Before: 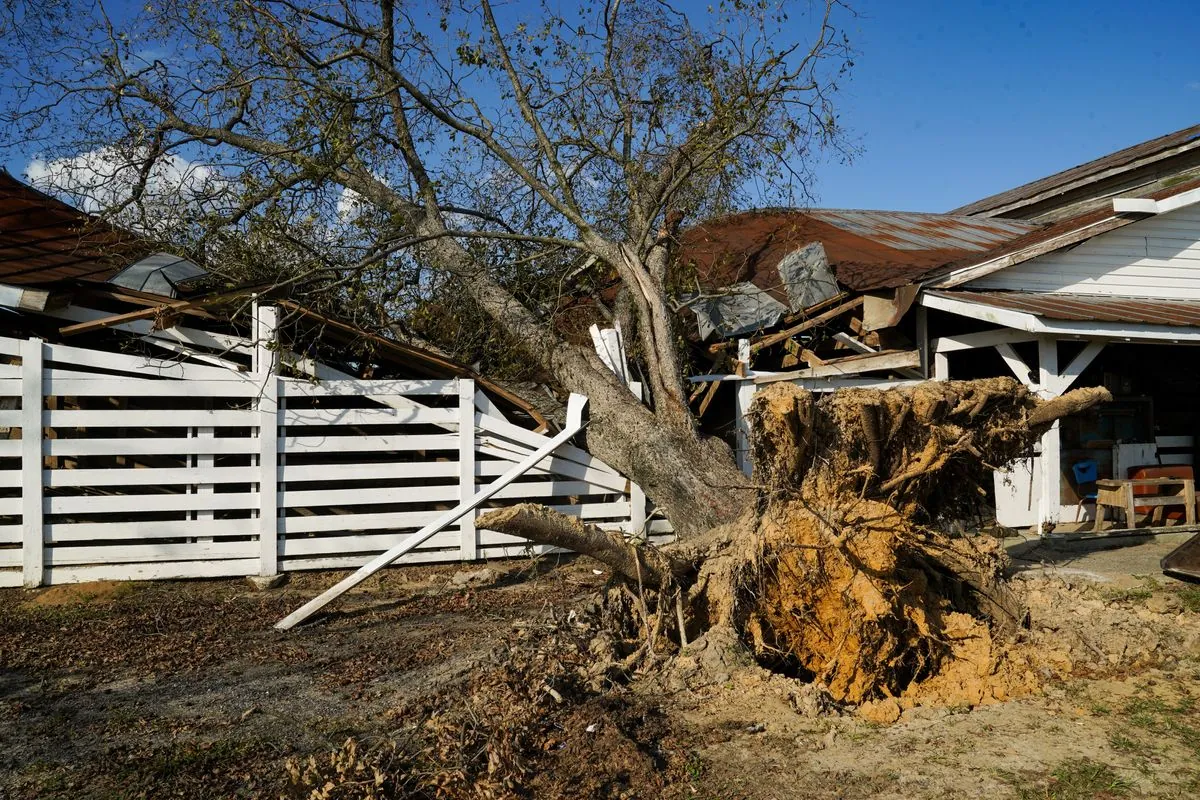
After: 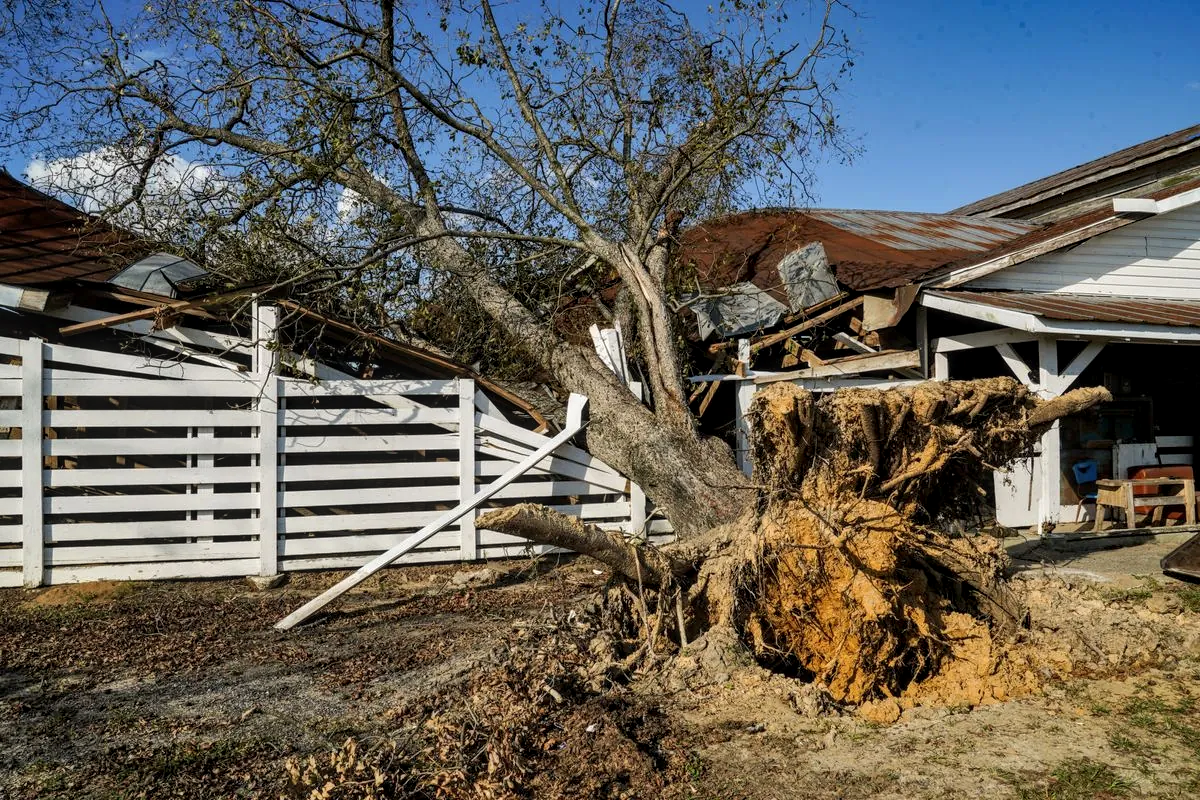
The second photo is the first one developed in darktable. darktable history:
local contrast: detail 130%
shadows and highlights: soften with gaussian
exposure: compensate highlight preservation false
